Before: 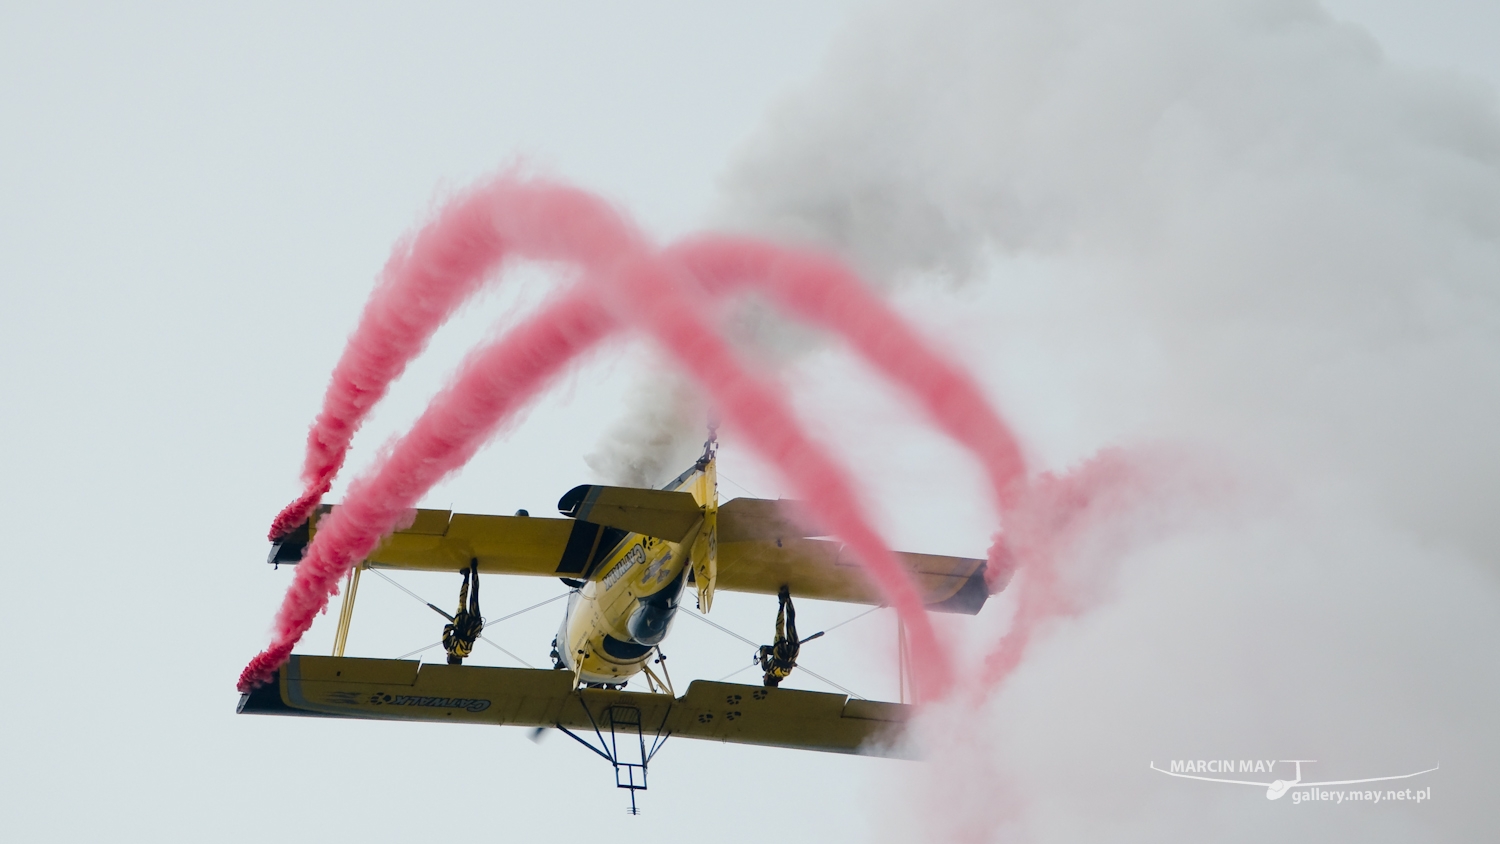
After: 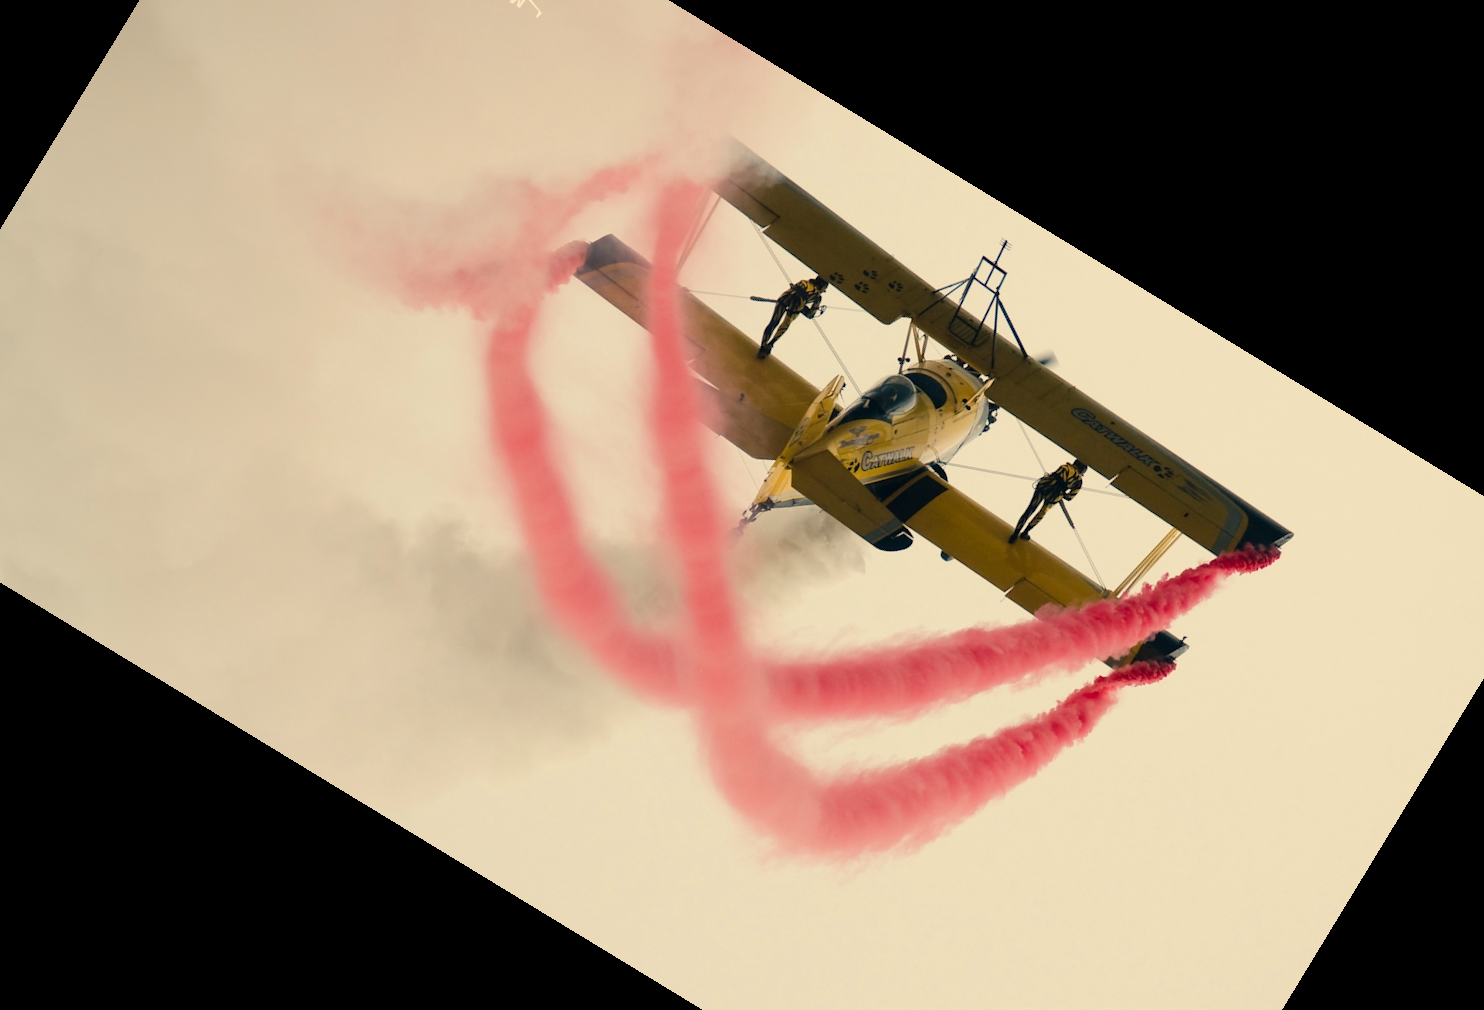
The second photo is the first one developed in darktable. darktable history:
white balance: red 1.123, blue 0.83
contrast equalizer: y [[0.5 ×6], [0.5 ×6], [0.5, 0.5, 0.501, 0.545, 0.707, 0.863], [0 ×6], [0 ×6]]
crop and rotate: angle 148.68°, left 9.111%, top 15.603%, right 4.588%, bottom 17.041%
